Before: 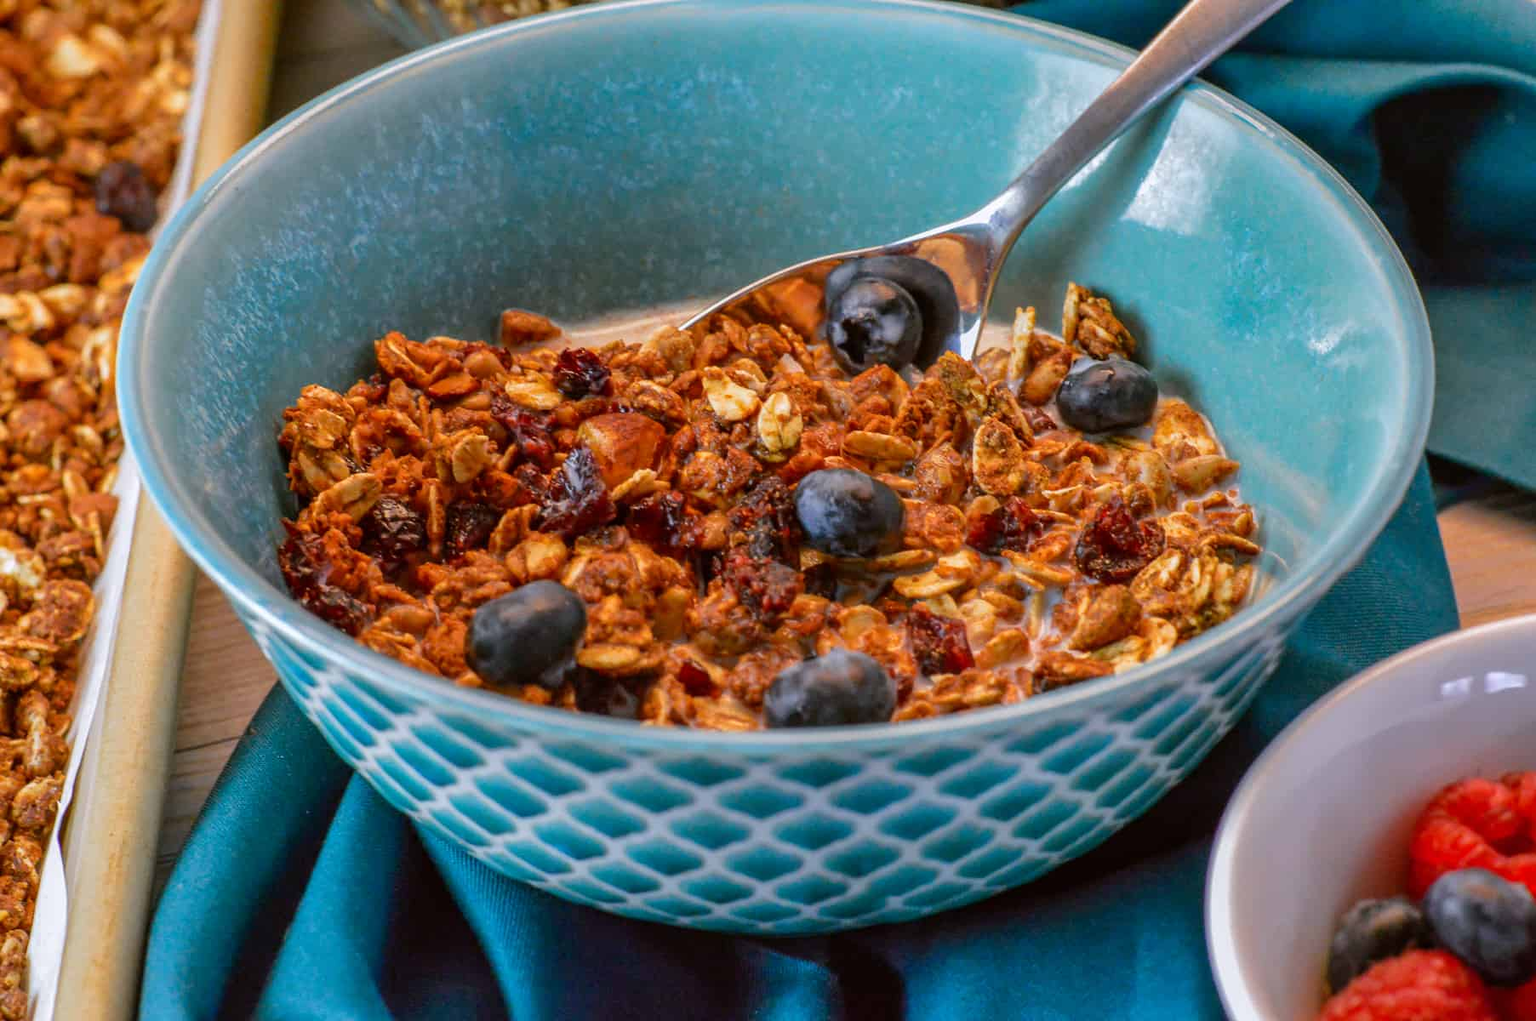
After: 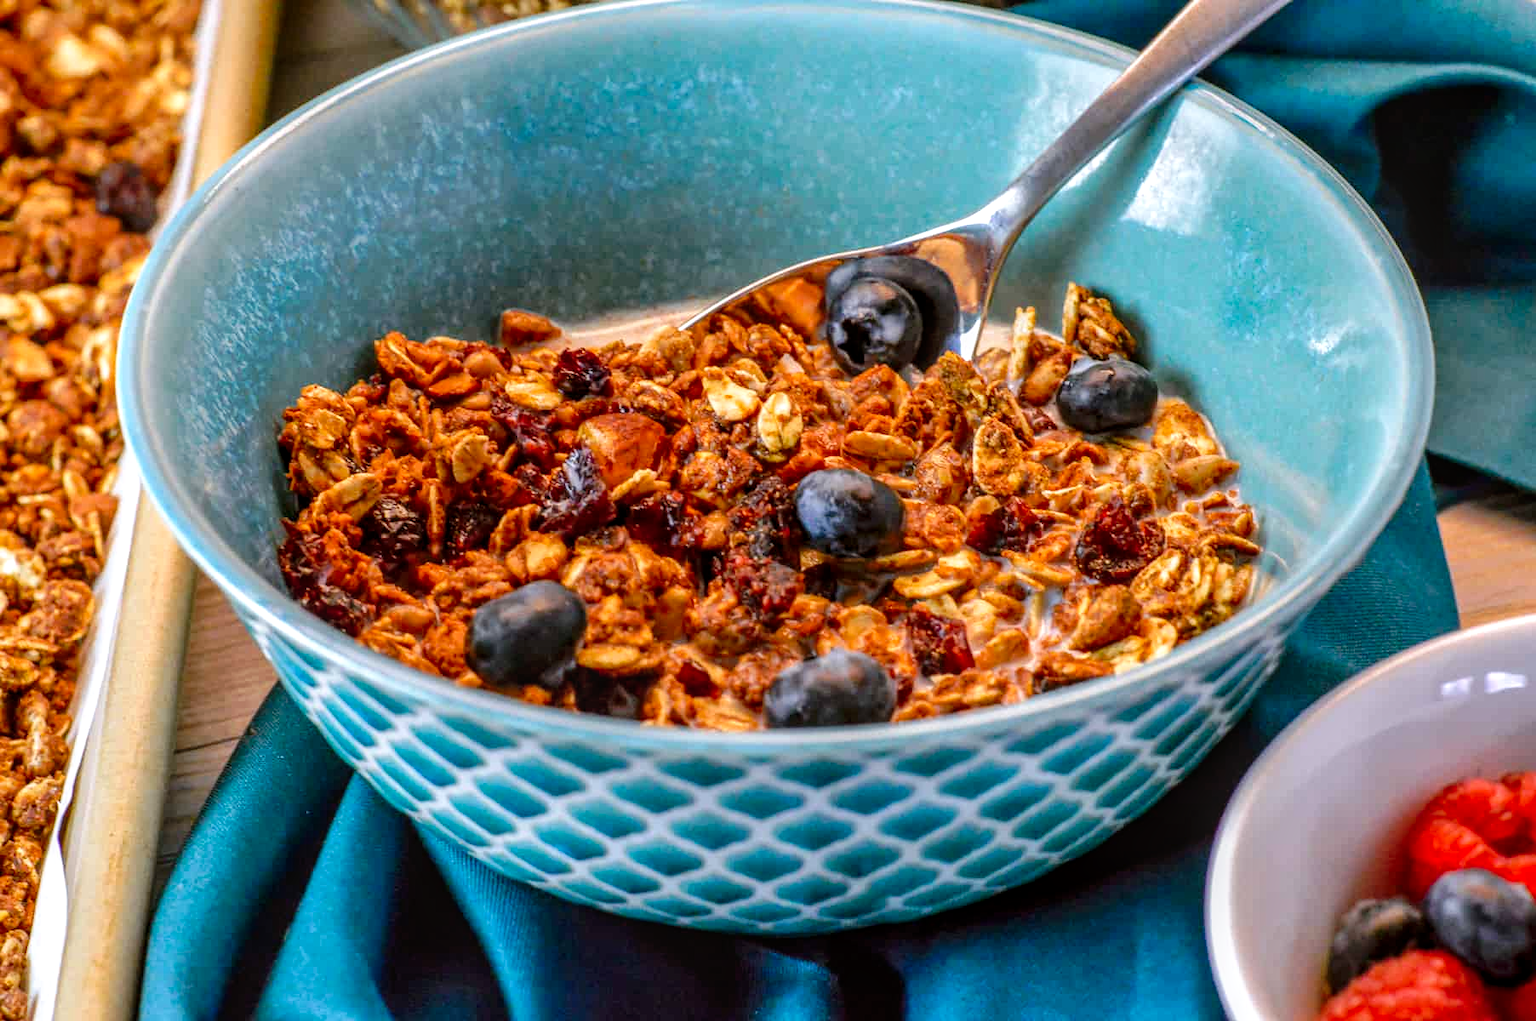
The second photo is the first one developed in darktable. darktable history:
tone curve: curves: ch0 [(0, 0) (0.003, 0.025) (0.011, 0.025) (0.025, 0.029) (0.044, 0.035) (0.069, 0.053) (0.1, 0.083) (0.136, 0.118) (0.177, 0.163) (0.224, 0.22) (0.277, 0.295) (0.335, 0.371) (0.399, 0.444) (0.468, 0.524) (0.543, 0.618) (0.623, 0.702) (0.709, 0.79) (0.801, 0.89) (0.898, 0.973) (1, 1)], preserve colors none
local contrast: on, module defaults
